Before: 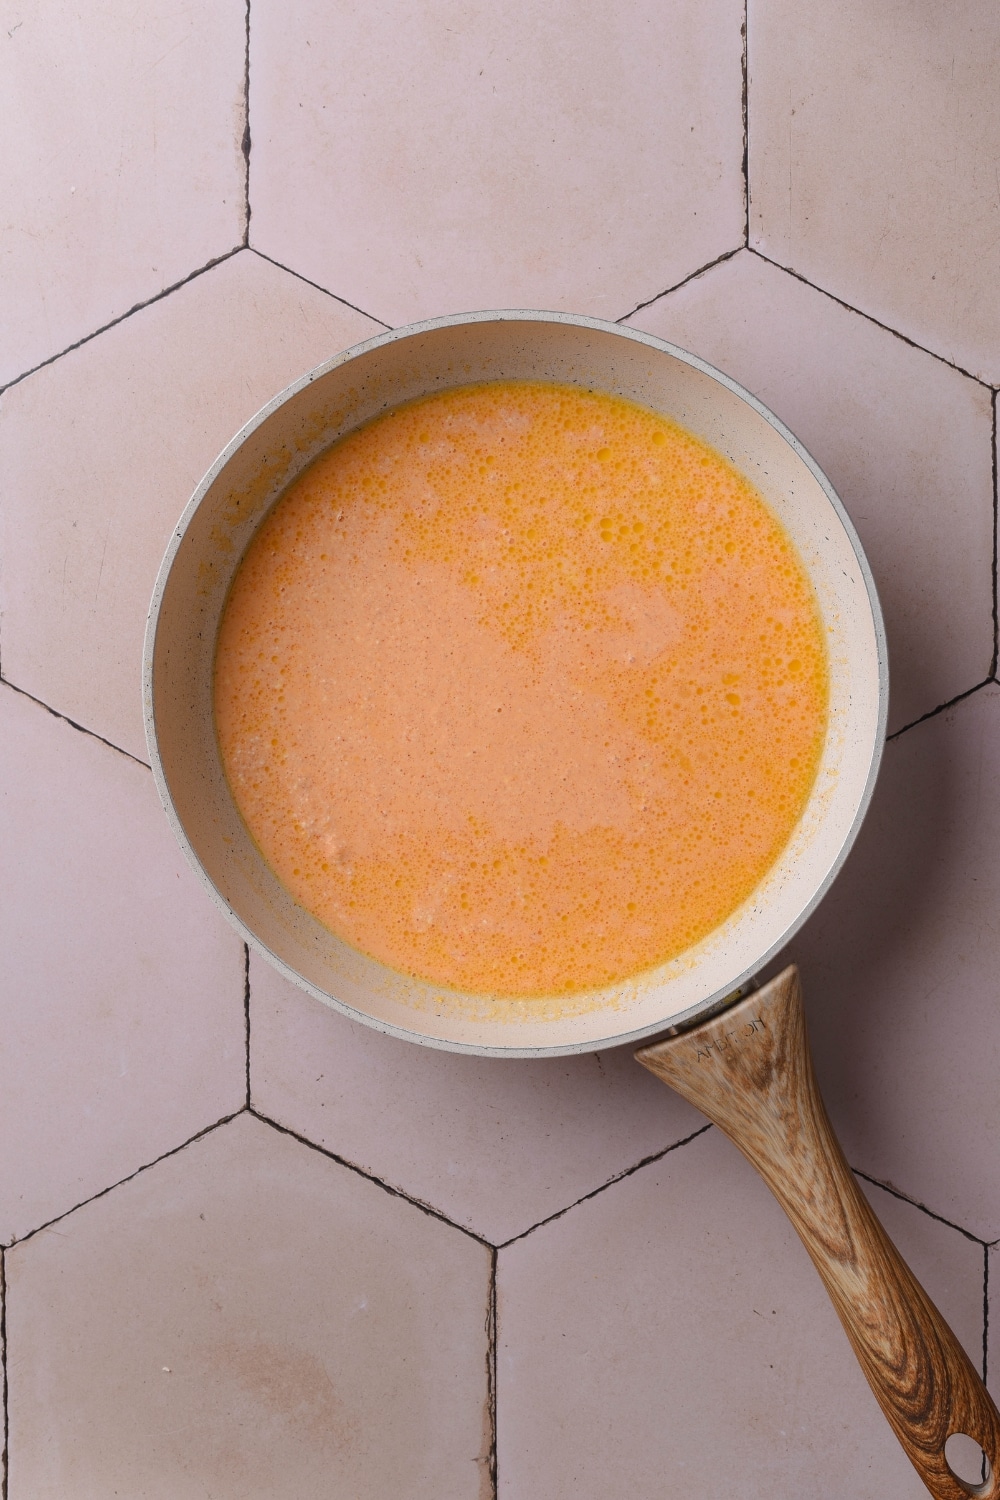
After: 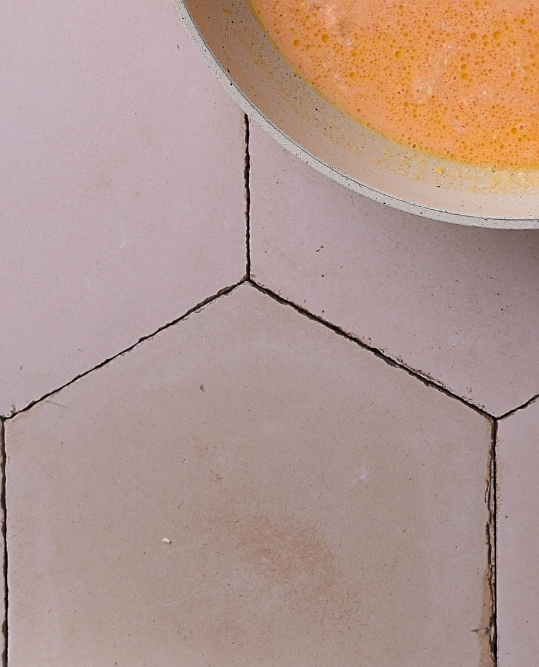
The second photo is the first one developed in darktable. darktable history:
crop and rotate: top 55.272%, right 46.007%, bottom 0.212%
sharpen: on, module defaults
levels: white 99.99%
